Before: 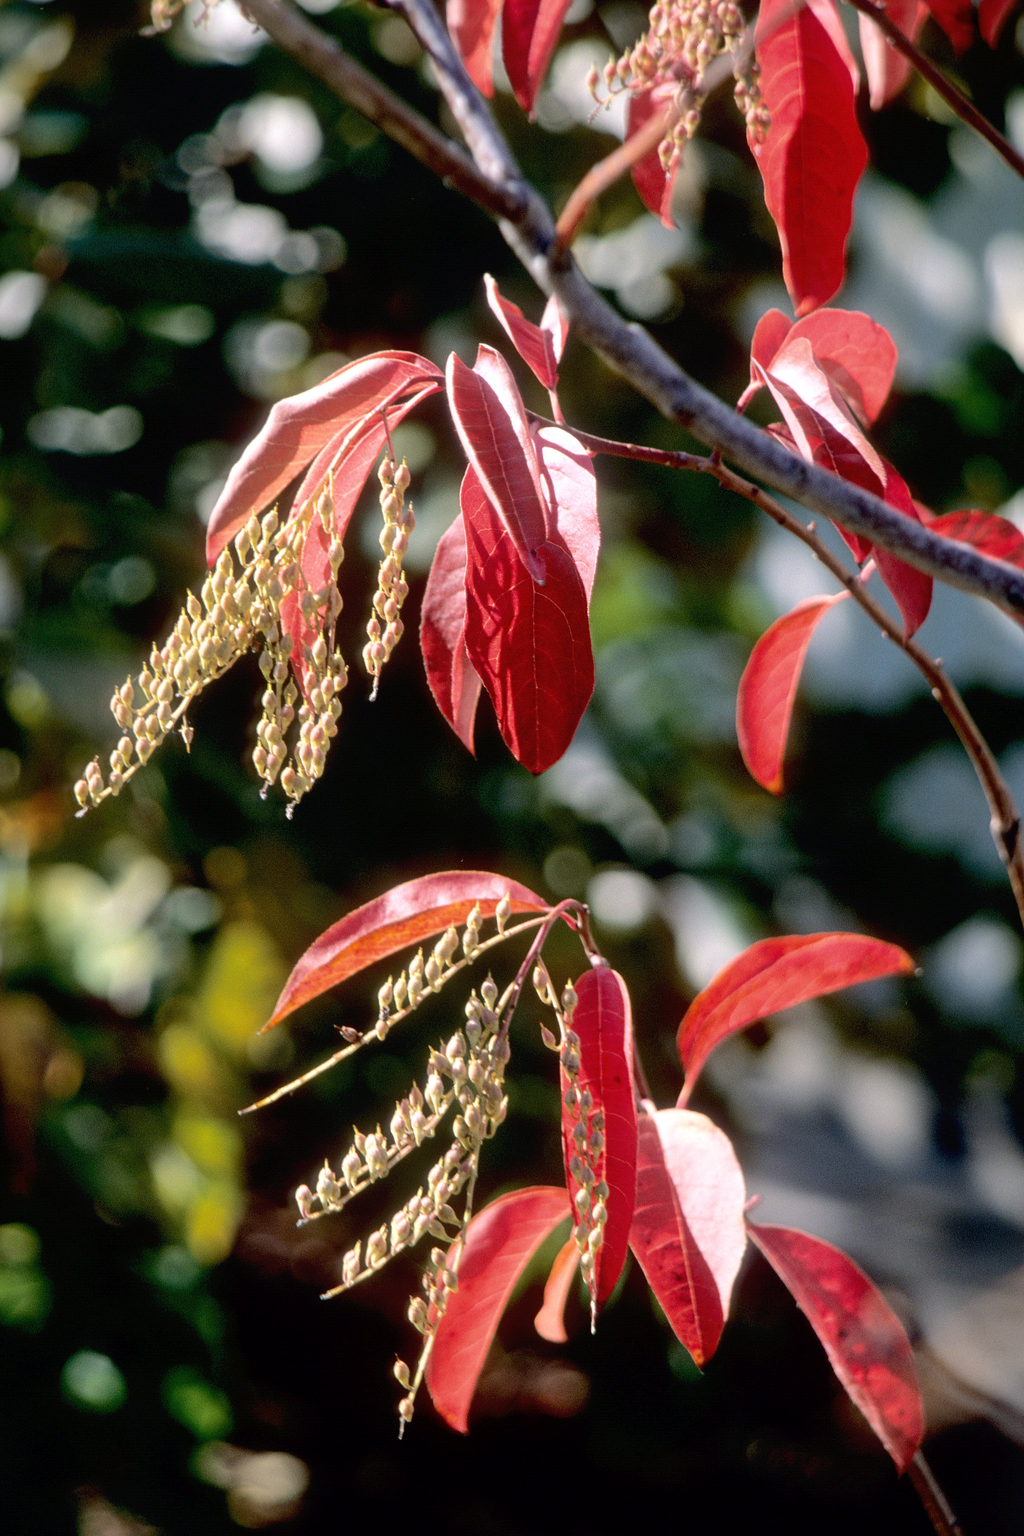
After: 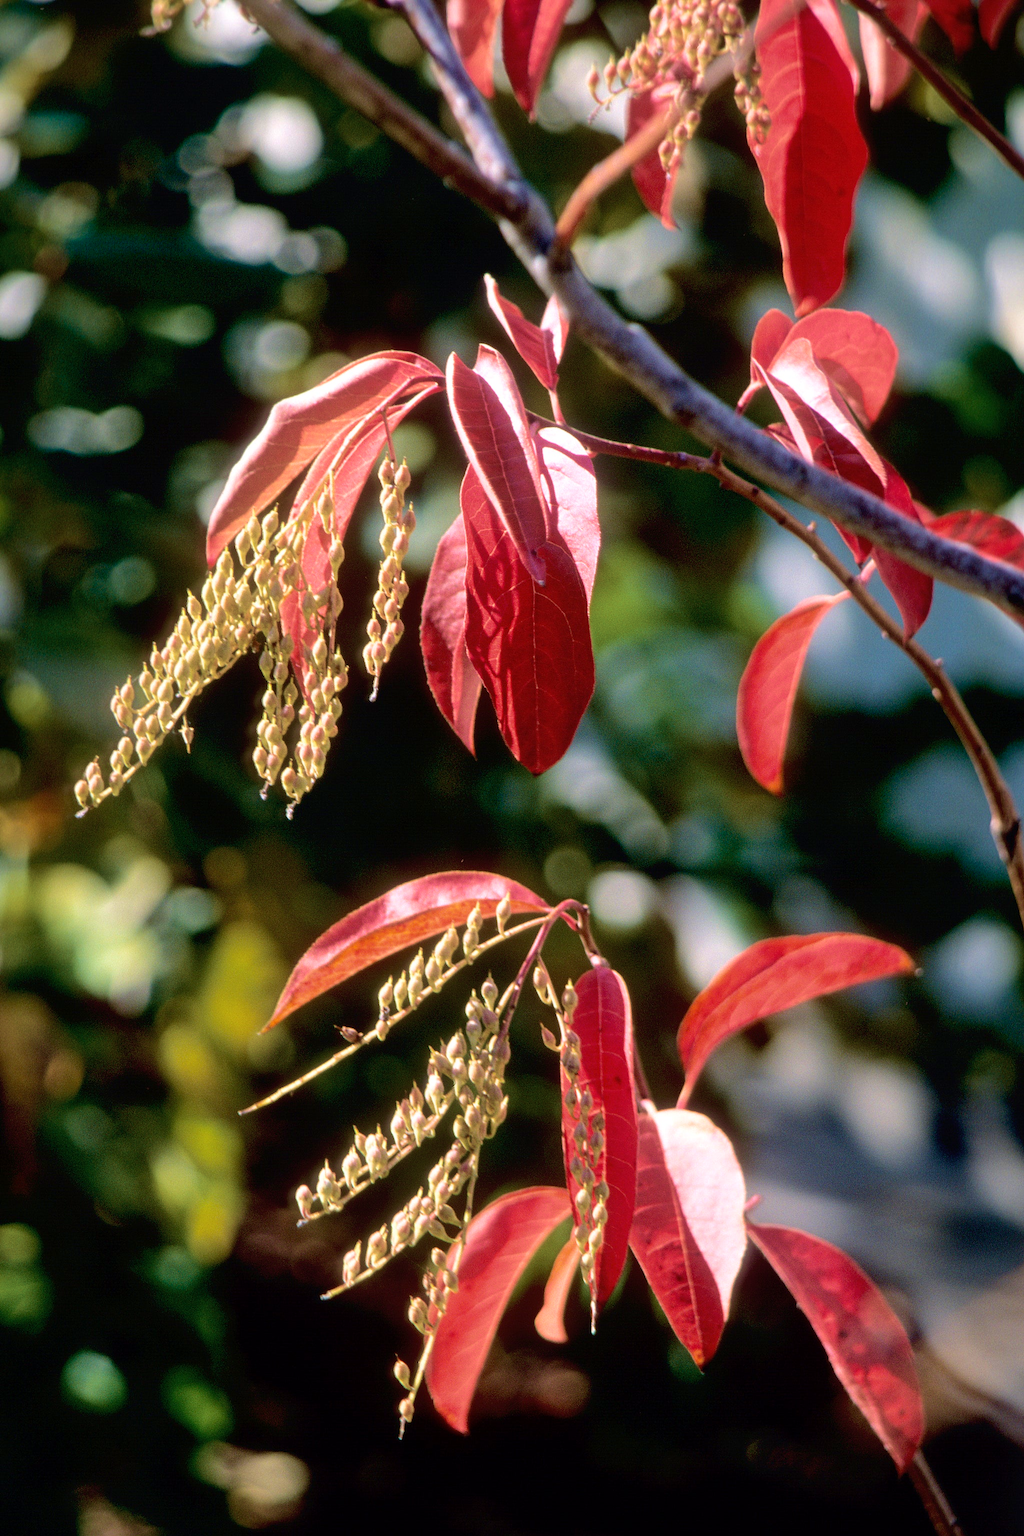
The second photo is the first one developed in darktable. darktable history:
velvia: strength 56%
